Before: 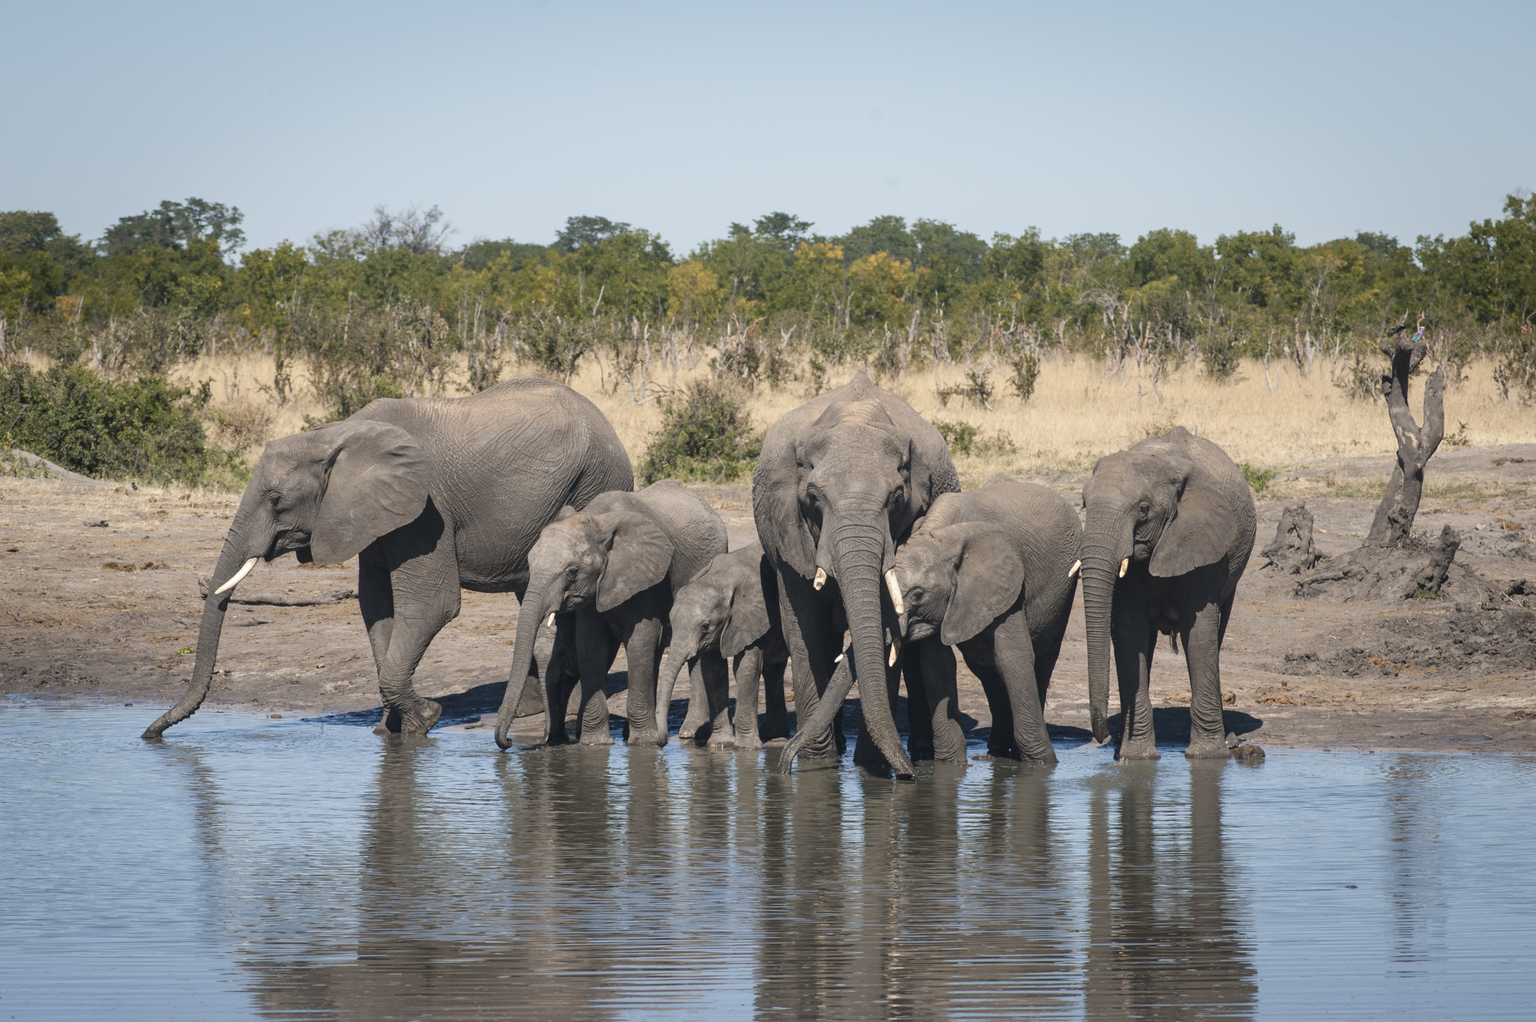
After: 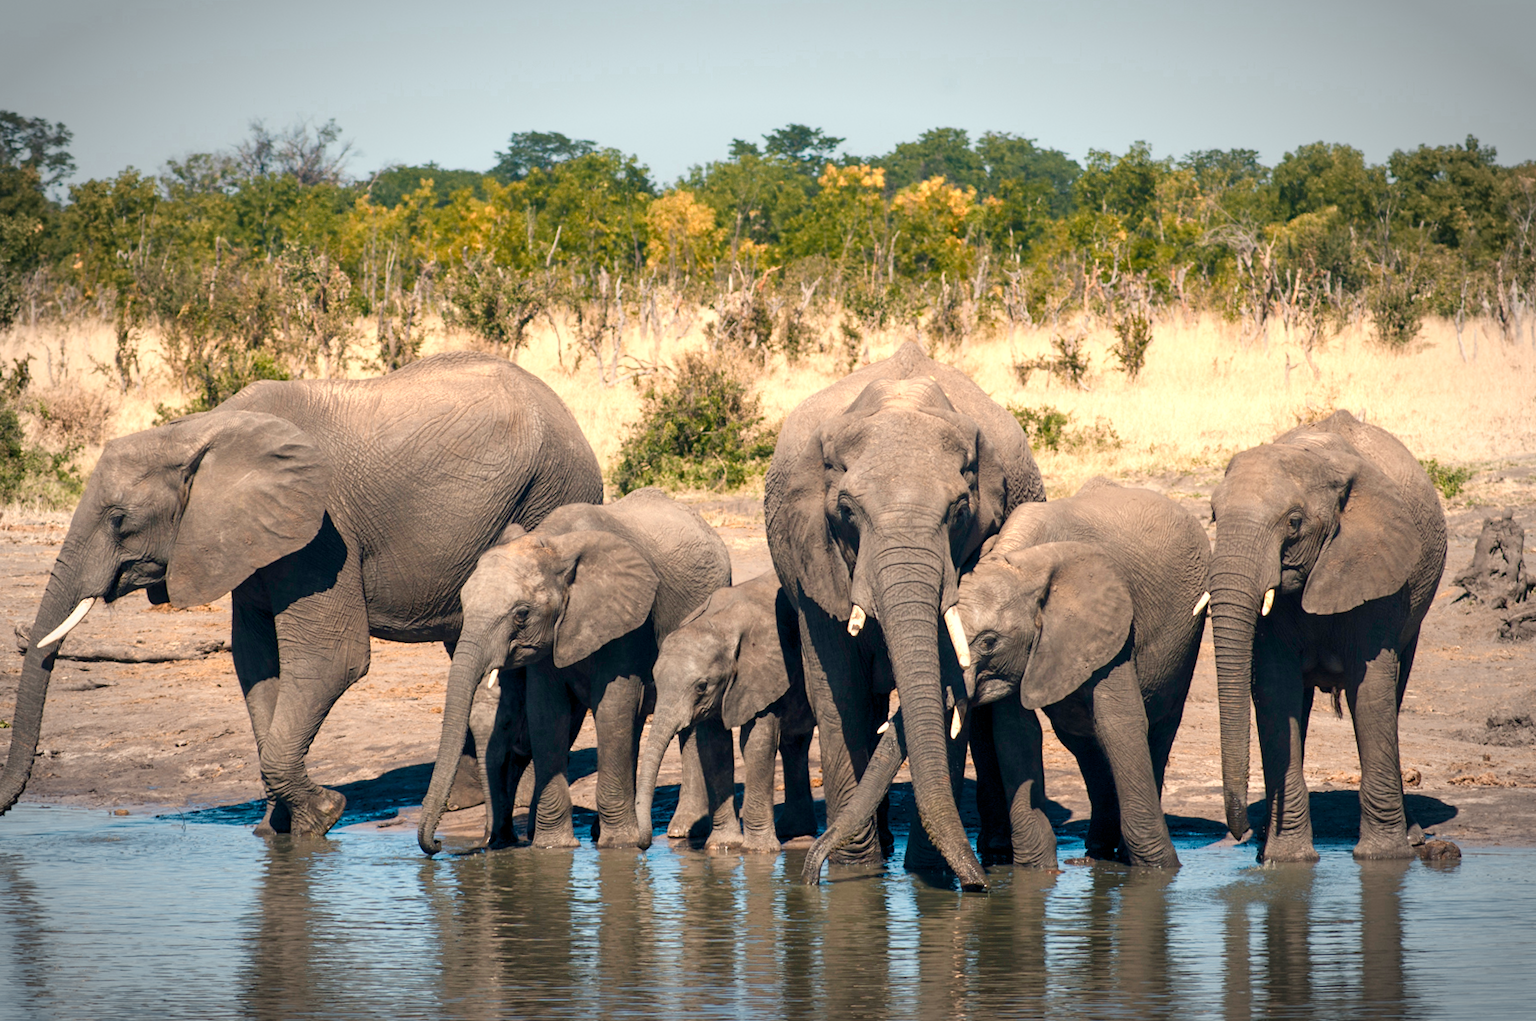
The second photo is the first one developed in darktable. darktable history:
crop and rotate: left 11.831%, top 11.346%, right 13.429%, bottom 13.899%
rotate and perspective: rotation -0.45°, automatic cropping original format, crop left 0.008, crop right 0.992, crop top 0.012, crop bottom 0.988
velvia: strength 21.76%
color zones: curves: ch0 [(0.018, 0.548) (0.197, 0.654) (0.425, 0.447) (0.605, 0.658) (0.732, 0.579)]; ch1 [(0.105, 0.531) (0.224, 0.531) (0.386, 0.39) (0.618, 0.456) (0.732, 0.456) (0.956, 0.421)]; ch2 [(0.039, 0.583) (0.215, 0.465) (0.399, 0.544) (0.465, 0.548) (0.614, 0.447) (0.724, 0.43) (0.882, 0.623) (0.956, 0.632)]
color balance rgb: shadows lift › chroma 1%, shadows lift › hue 240.84°, highlights gain › chroma 2%, highlights gain › hue 73.2°, global offset › luminance -0.5%, perceptual saturation grading › global saturation 20%, perceptual saturation grading › highlights -25%, perceptual saturation grading › shadows 50%, global vibrance 25.26%
vignetting: automatic ratio true
color balance: mode lift, gamma, gain (sRGB)
